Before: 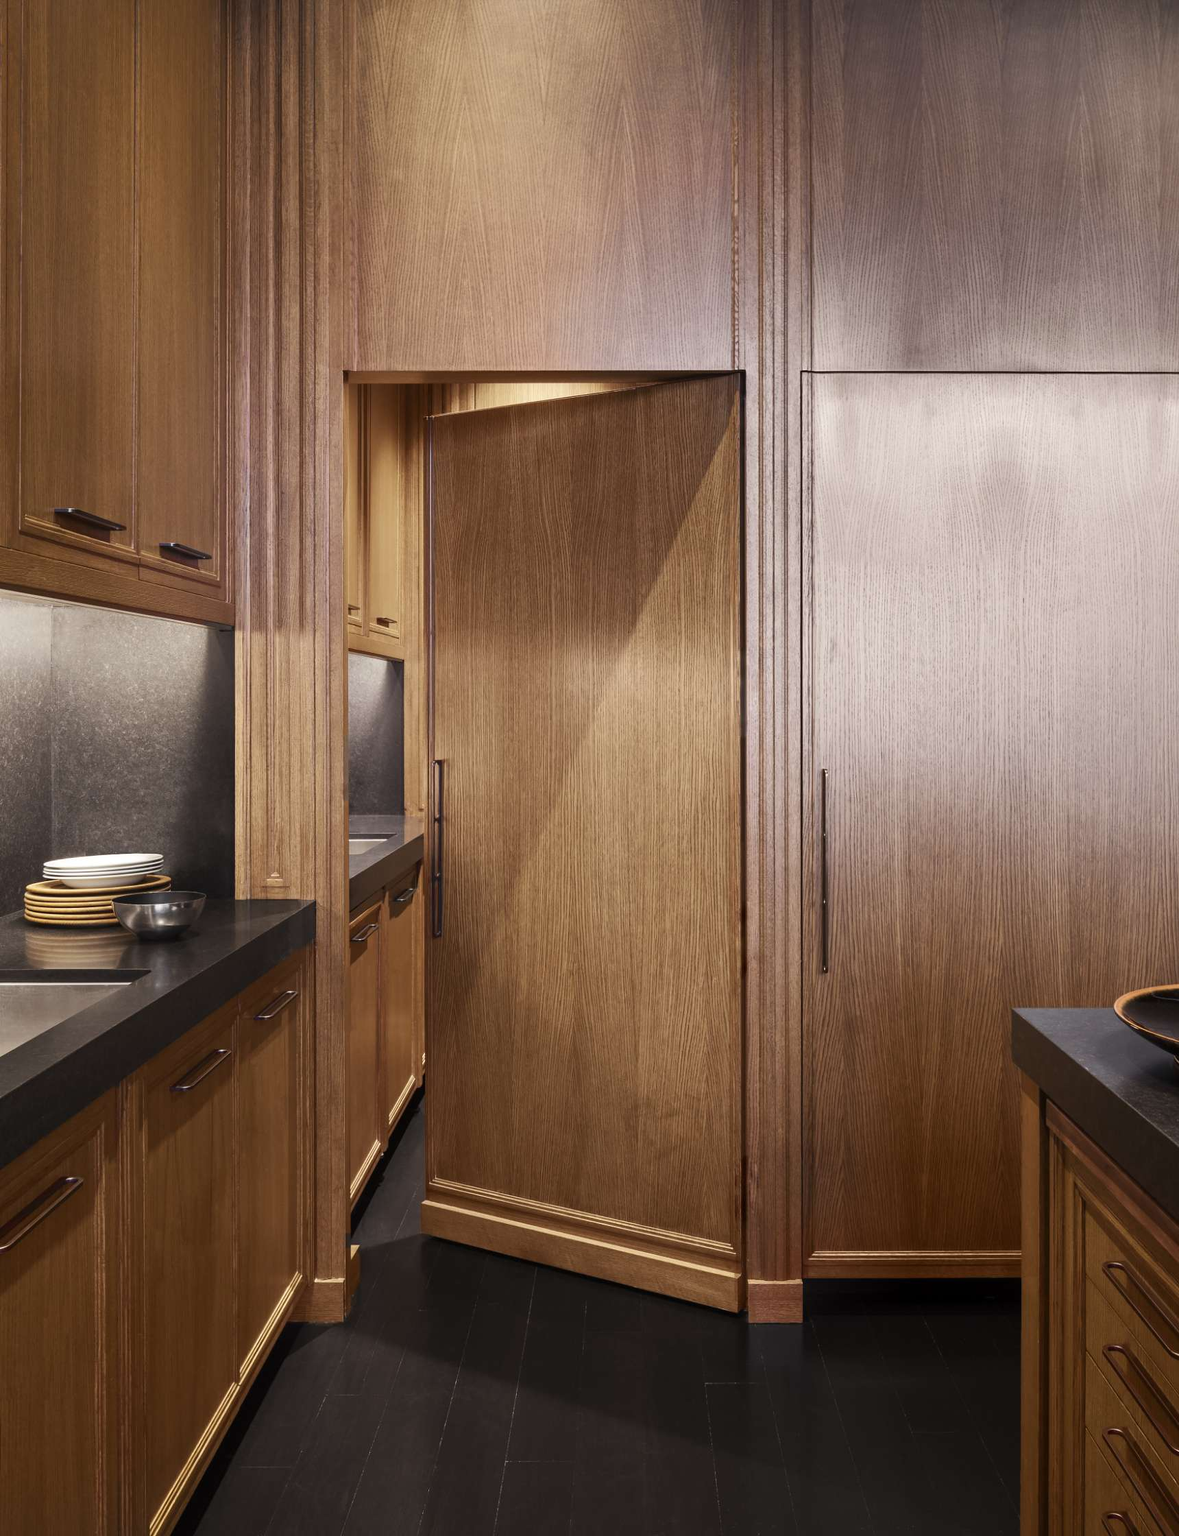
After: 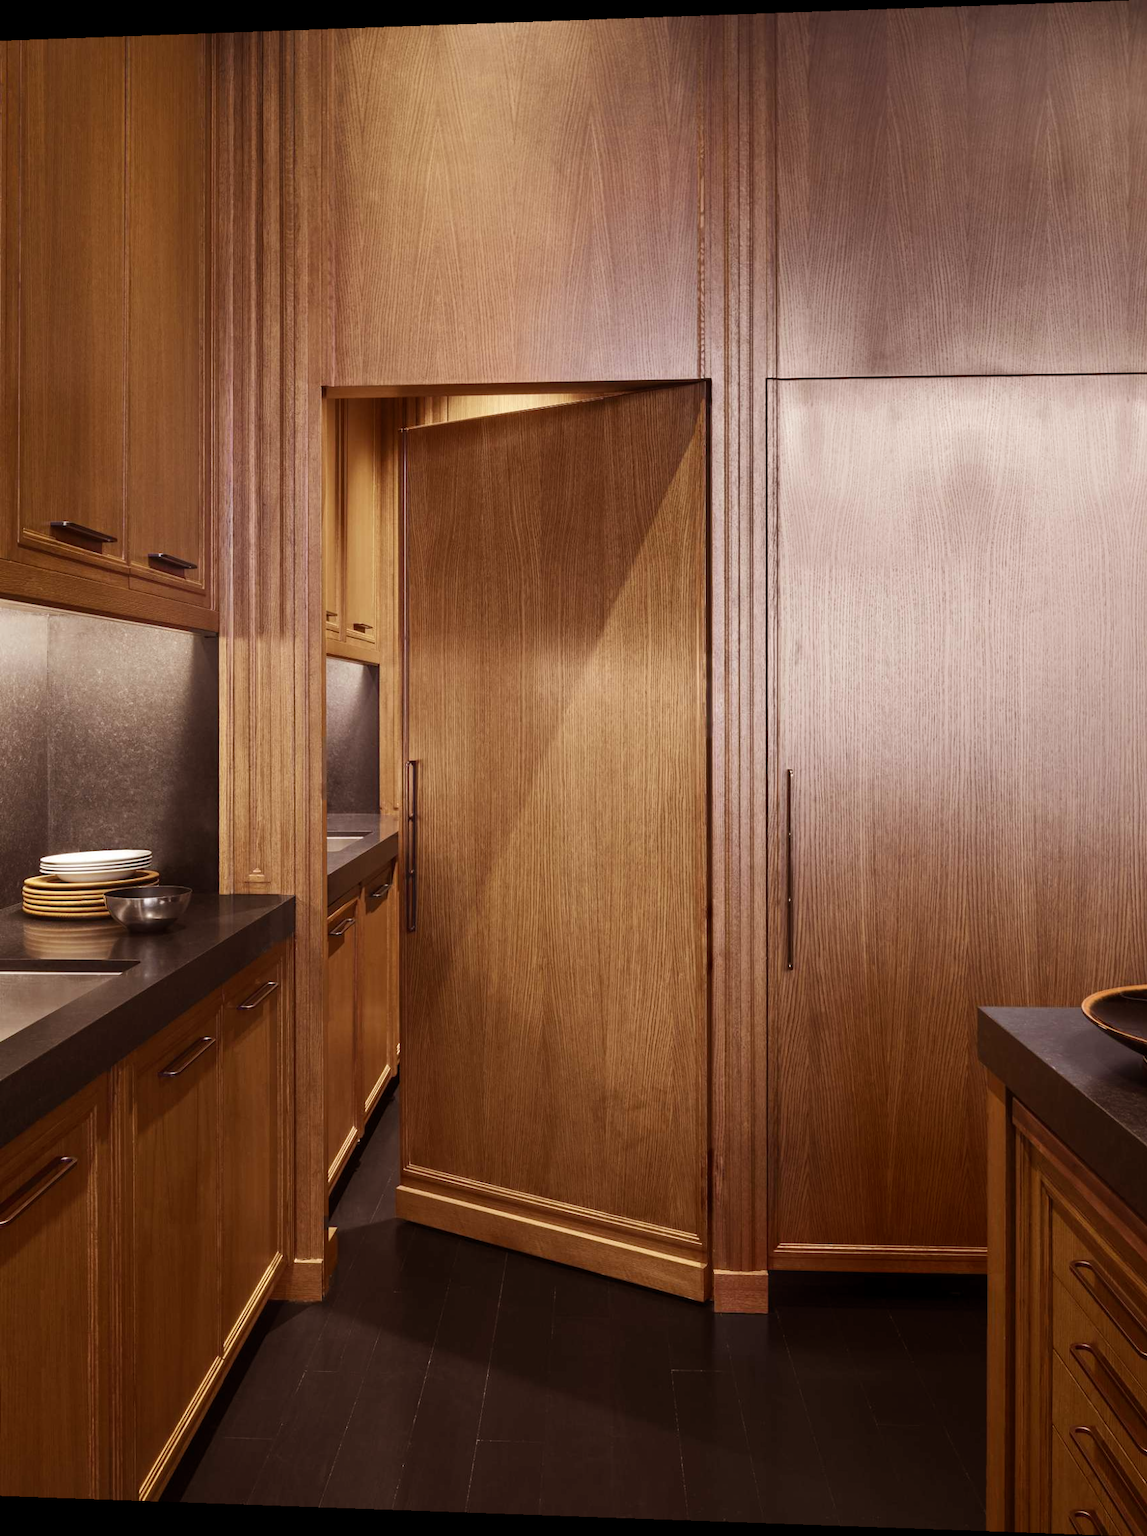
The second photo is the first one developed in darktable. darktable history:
rotate and perspective: lens shift (horizontal) -0.055, automatic cropping off
rgb levels: mode RGB, independent channels, levels [[0, 0.5, 1], [0, 0.521, 1], [0, 0.536, 1]]
